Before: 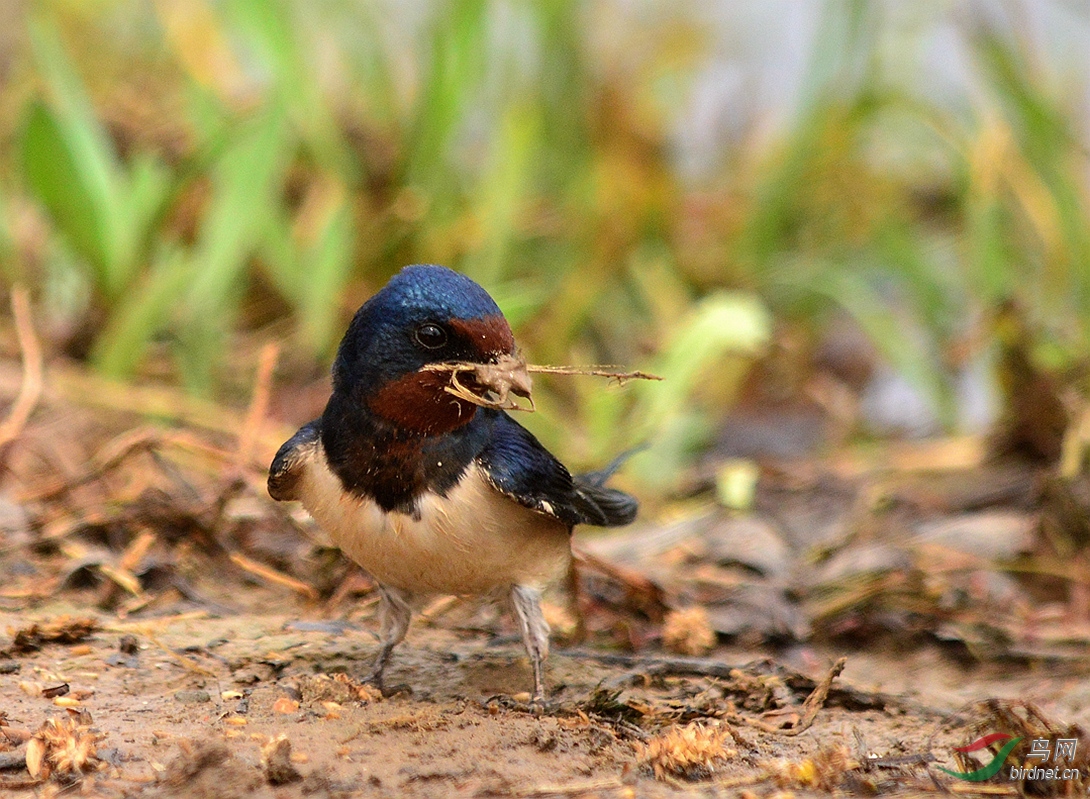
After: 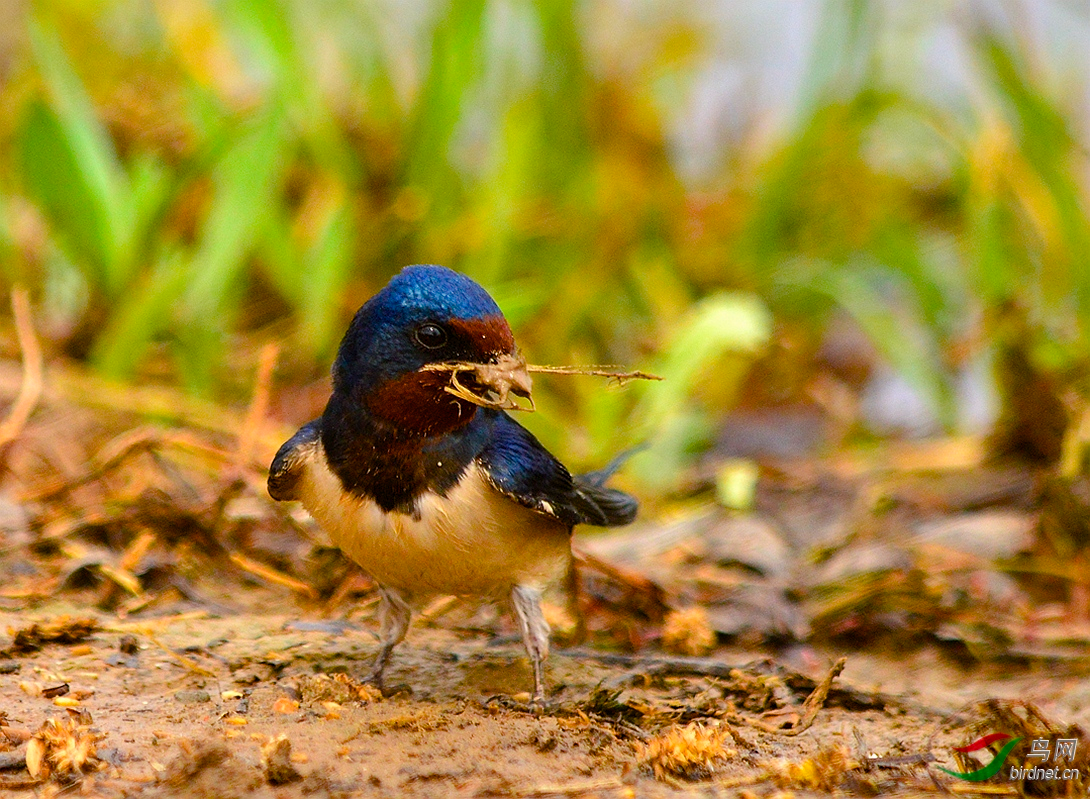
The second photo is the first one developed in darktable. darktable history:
color balance rgb: linear chroma grading › global chroma 1.135%, linear chroma grading › mid-tones -1.432%, perceptual saturation grading › global saturation 43.883%, perceptual saturation grading › highlights -25.056%, perceptual saturation grading › shadows 49.633%, global vibrance 20%
